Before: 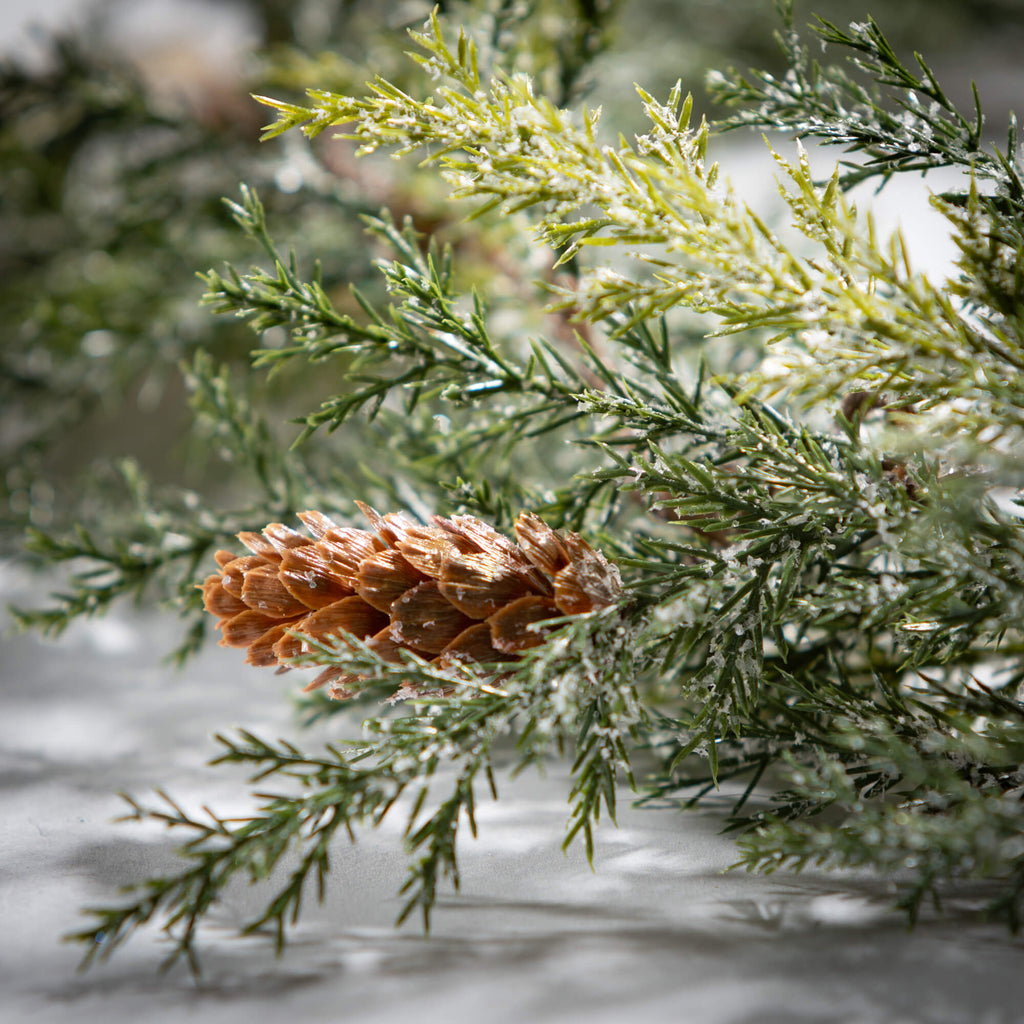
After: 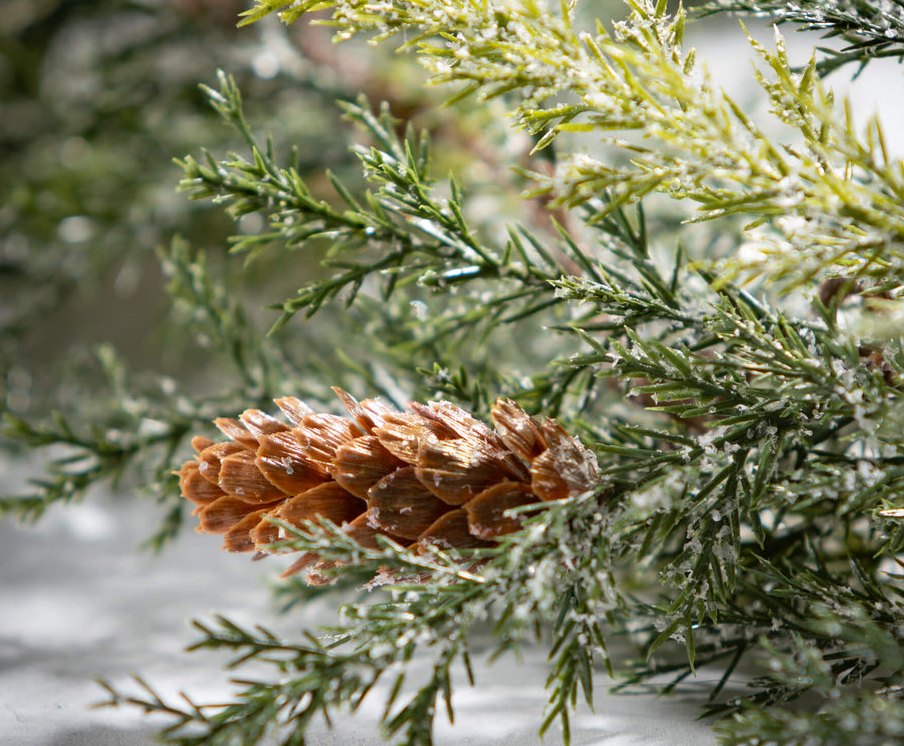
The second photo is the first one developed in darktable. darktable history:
crop and rotate: left 2.3%, top 11.185%, right 9.386%, bottom 15.884%
